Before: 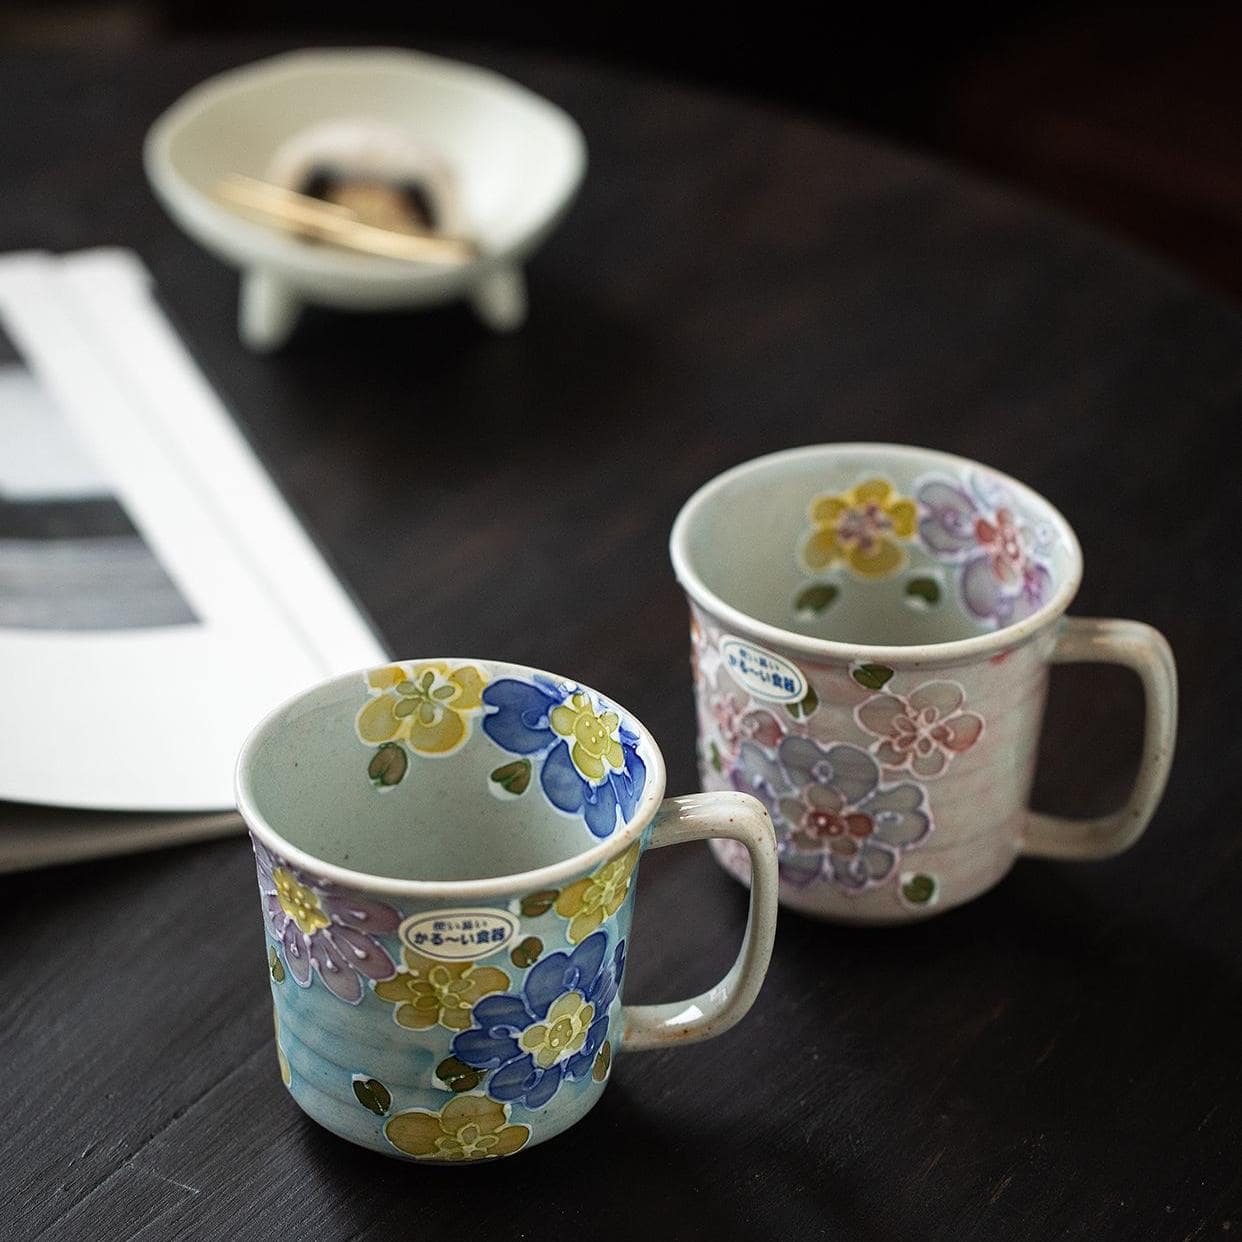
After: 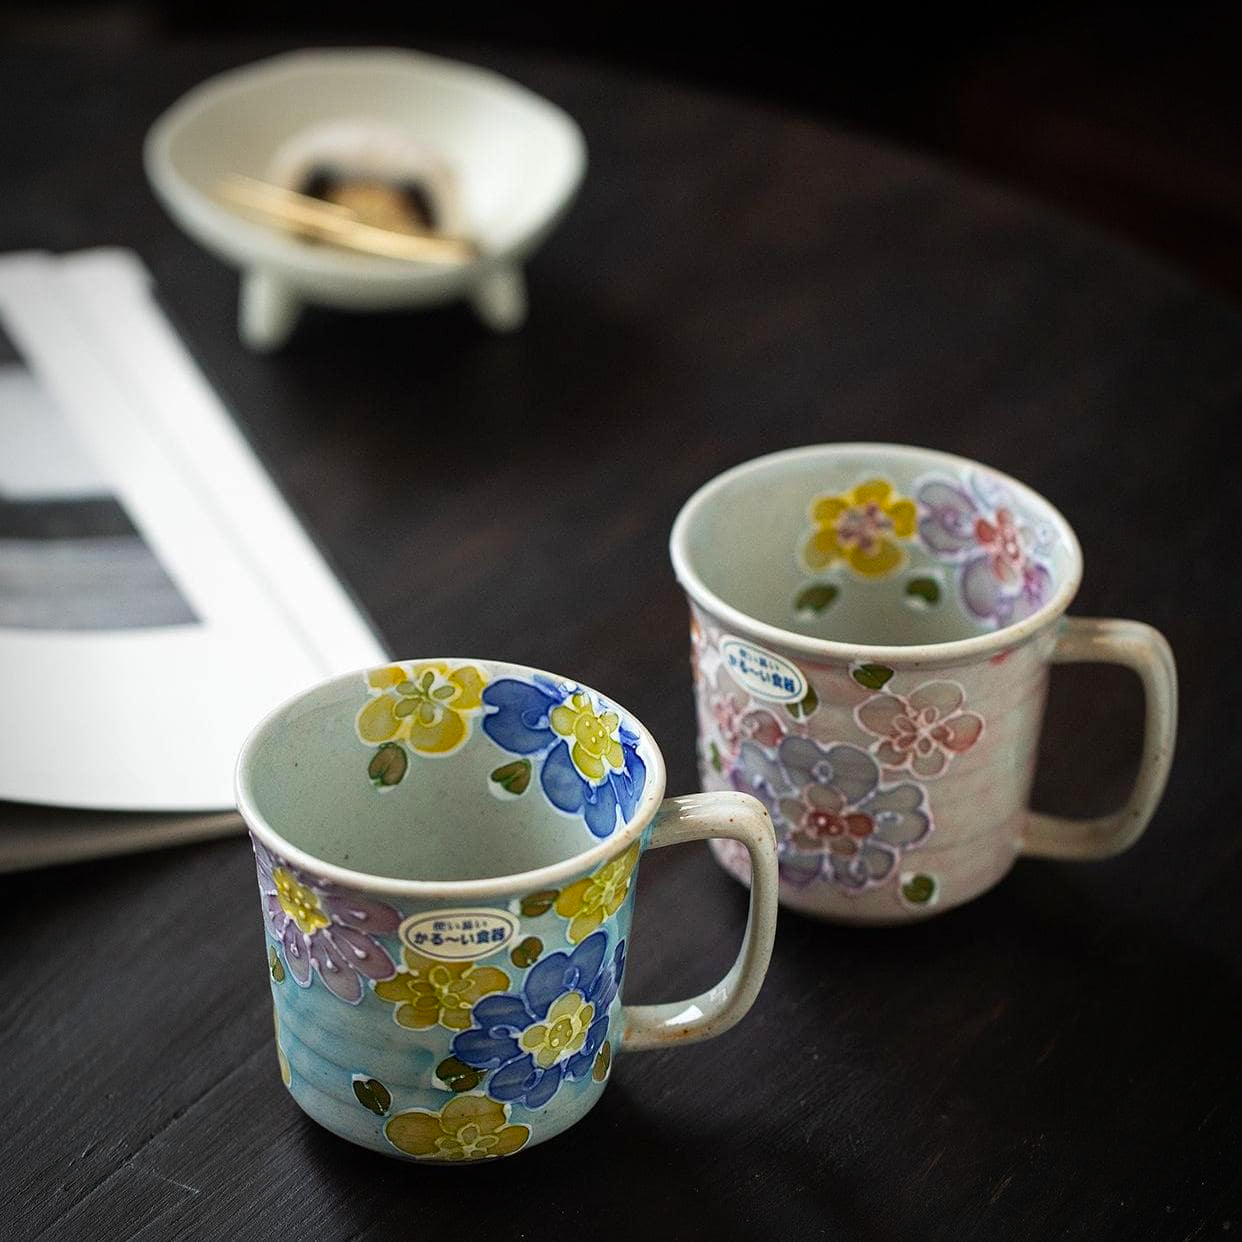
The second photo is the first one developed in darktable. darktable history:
vignetting: automatic ratio true
color balance: output saturation 120%
